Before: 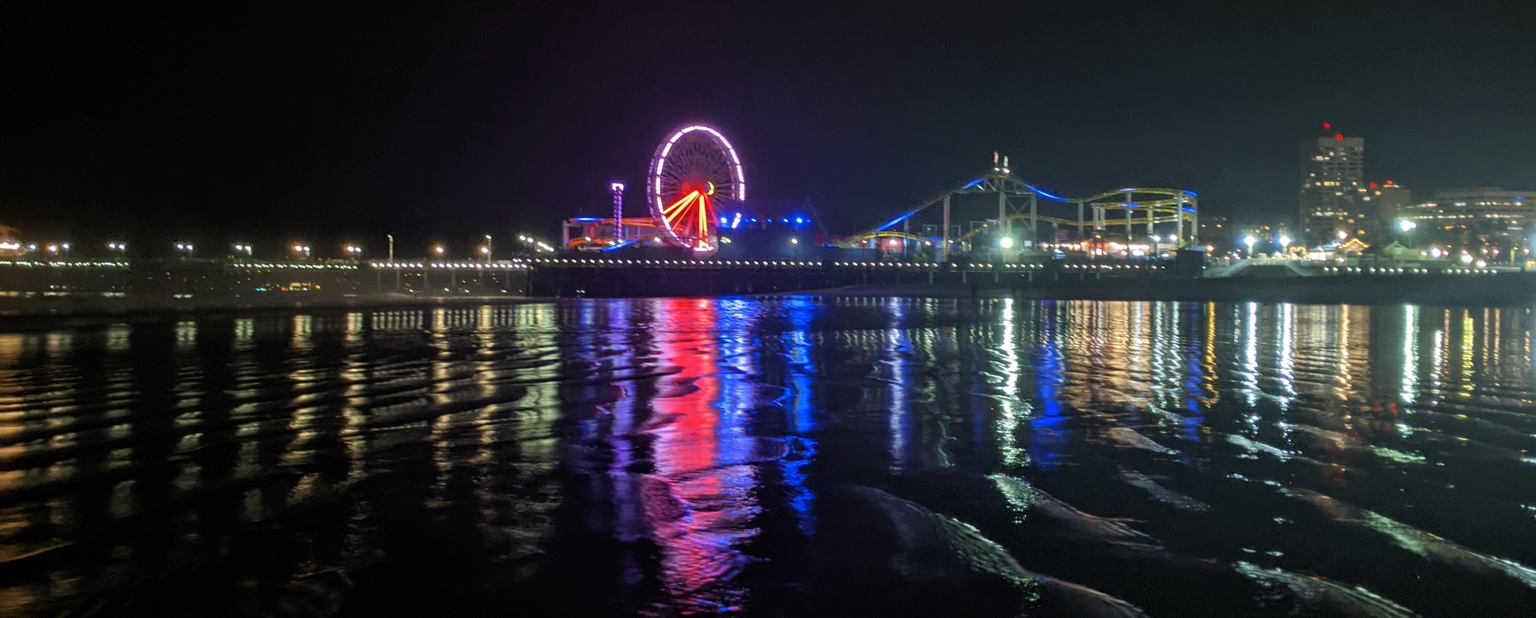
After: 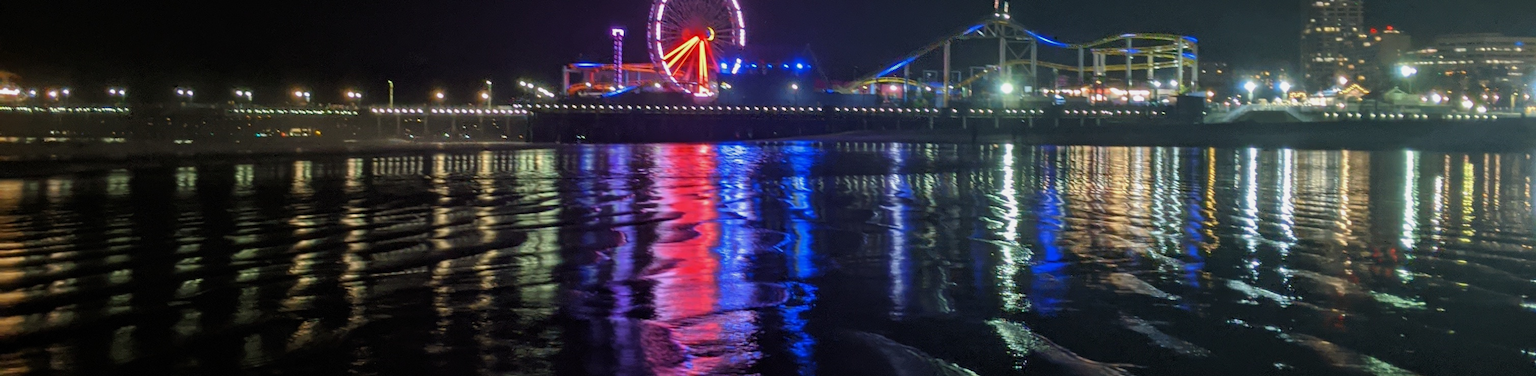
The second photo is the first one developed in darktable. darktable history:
exposure: exposure -0.183 EV, compensate exposure bias true, compensate highlight preservation false
crop and rotate: top 25.024%, bottom 14.027%
